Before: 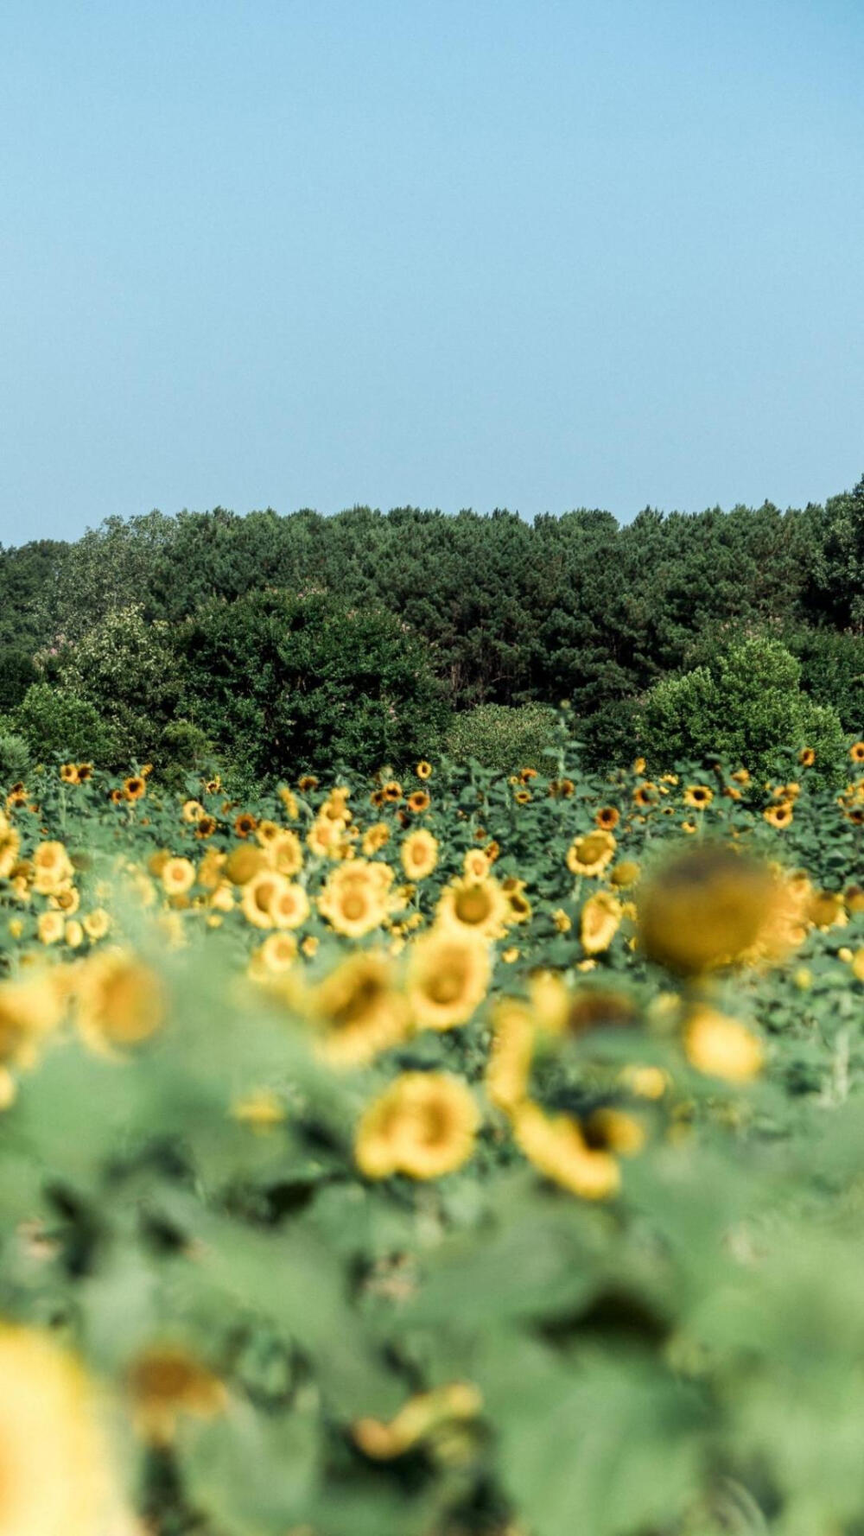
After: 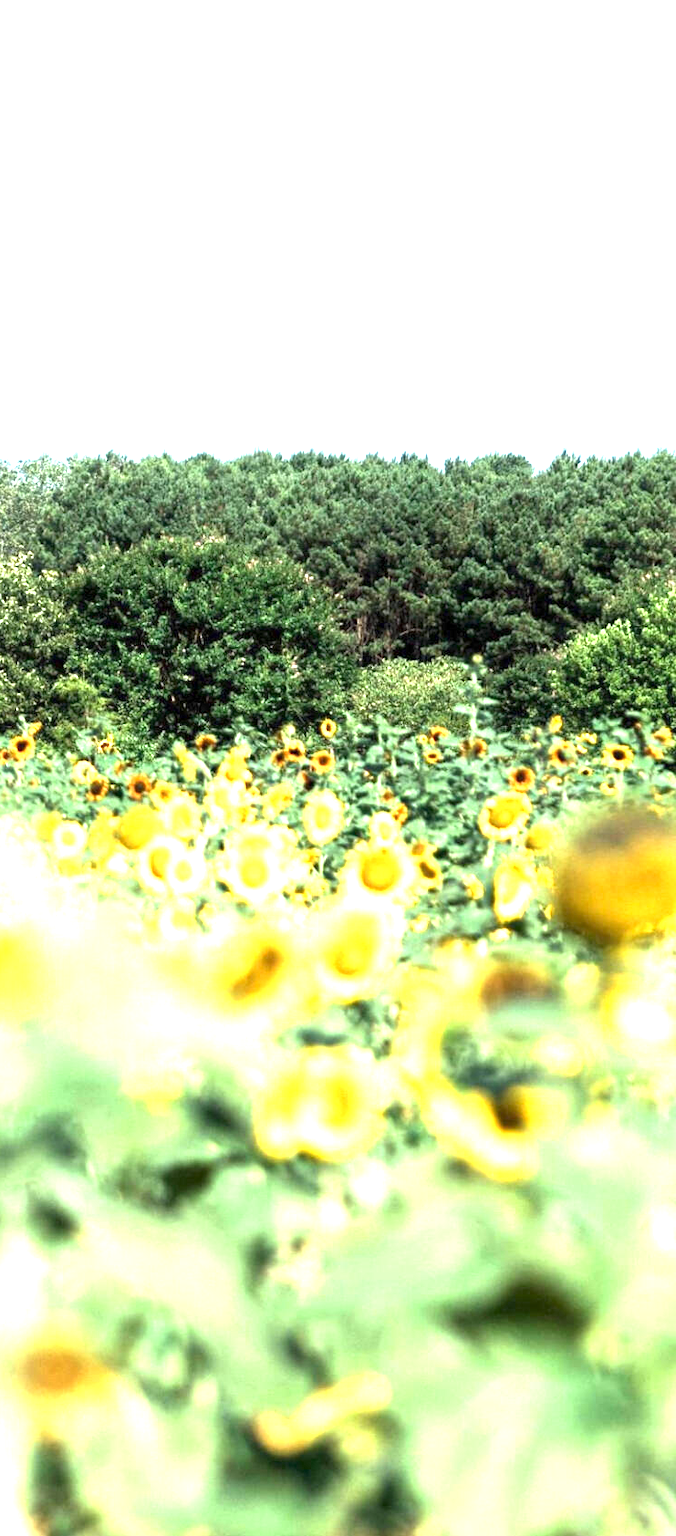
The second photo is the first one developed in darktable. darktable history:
base curve: curves: ch0 [(0, 0) (0.303, 0.277) (1, 1)]
crop and rotate: left 13.15%, top 5.251%, right 12.609%
exposure: exposure 2.003 EV, compensate highlight preservation false
